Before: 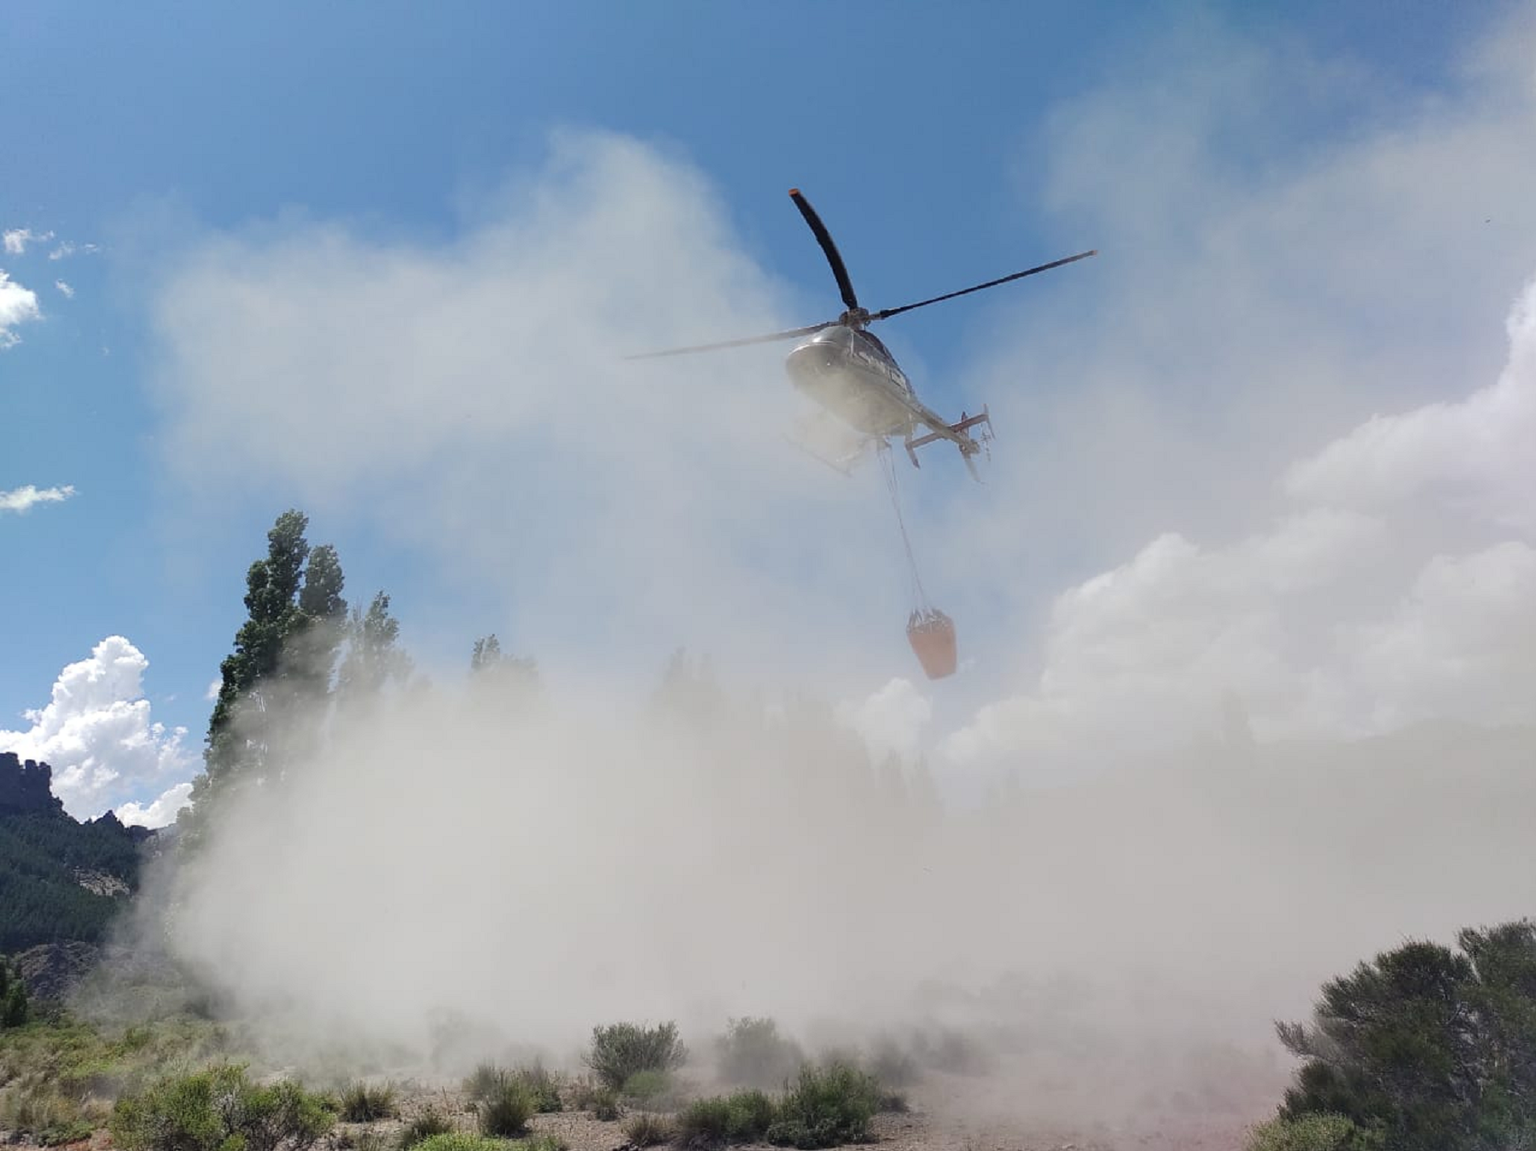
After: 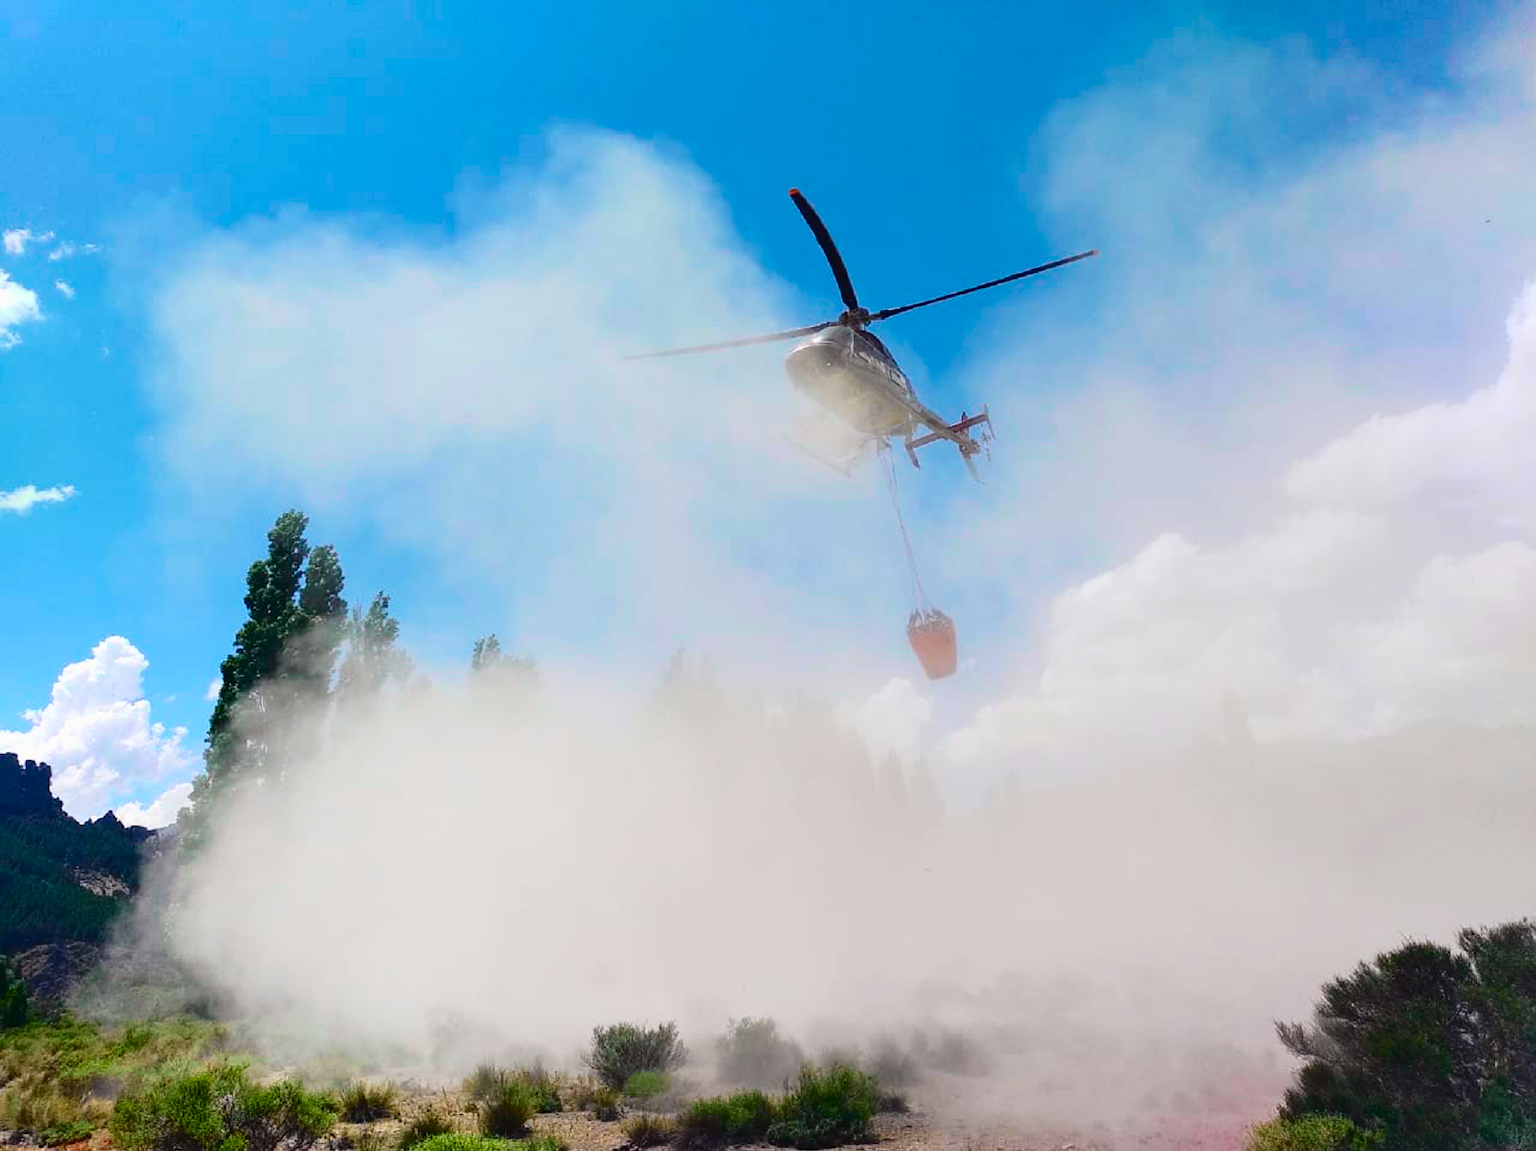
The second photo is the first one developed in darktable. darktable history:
color balance rgb: perceptual saturation grading › global saturation 30%, global vibrance 20%
tone curve: curves: ch0 [(0, 0.023) (0.137, 0.069) (0.249, 0.163) (0.487, 0.491) (0.778, 0.858) (0.896, 0.94) (1, 0.988)]; ch1 [(0, 0) (0.396, 0.369) (0.483, 0.459) (0.498, 0.5) (0.515, 0.517) (0.562, 0.6) (0.611, 0.667) (0.692, 0.744) (0.798, 0.863) (1, 1)]; ch2 [(0, 0) (0.426, 0.398) (0.483, 0.481) (0.503, 0.503) (0.526, 0.527) (0.549, 0.59) (0.62, 0.666) (0.705, 0.755) (0.985, 0.966)], color space Lab, independent channels
